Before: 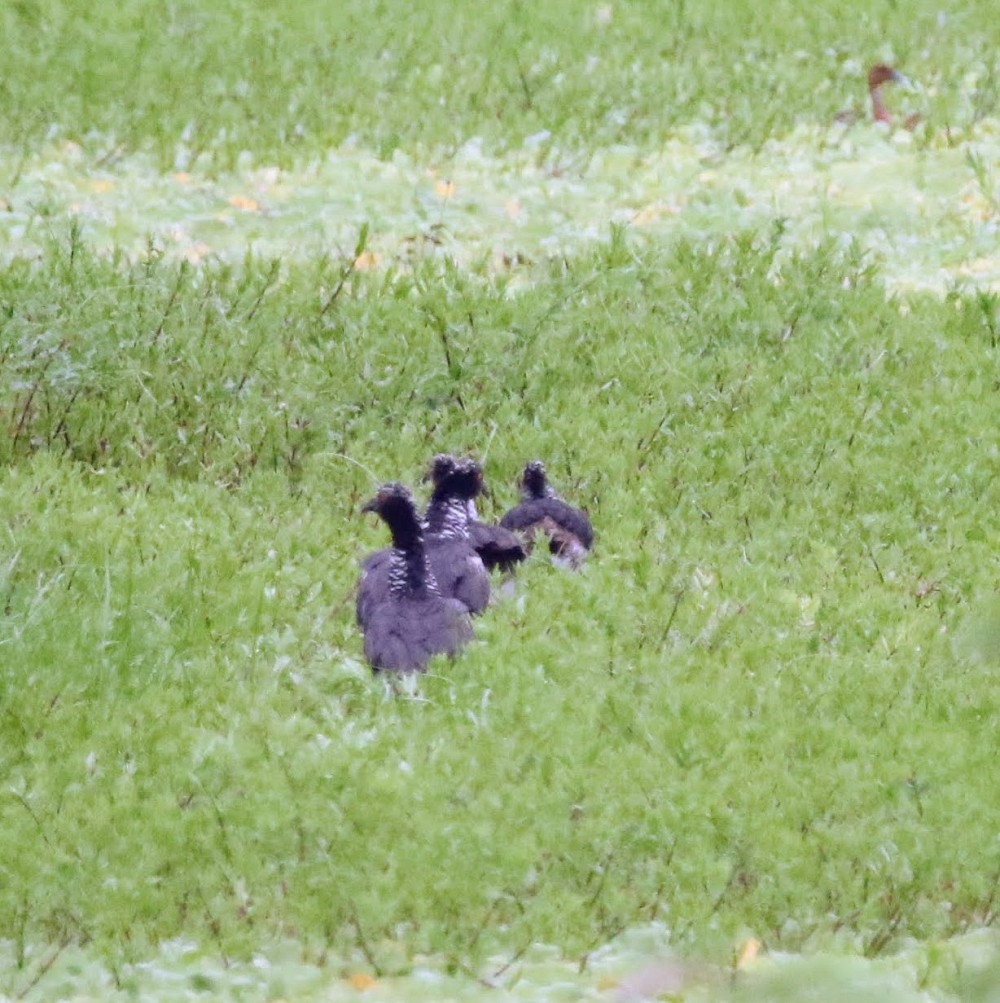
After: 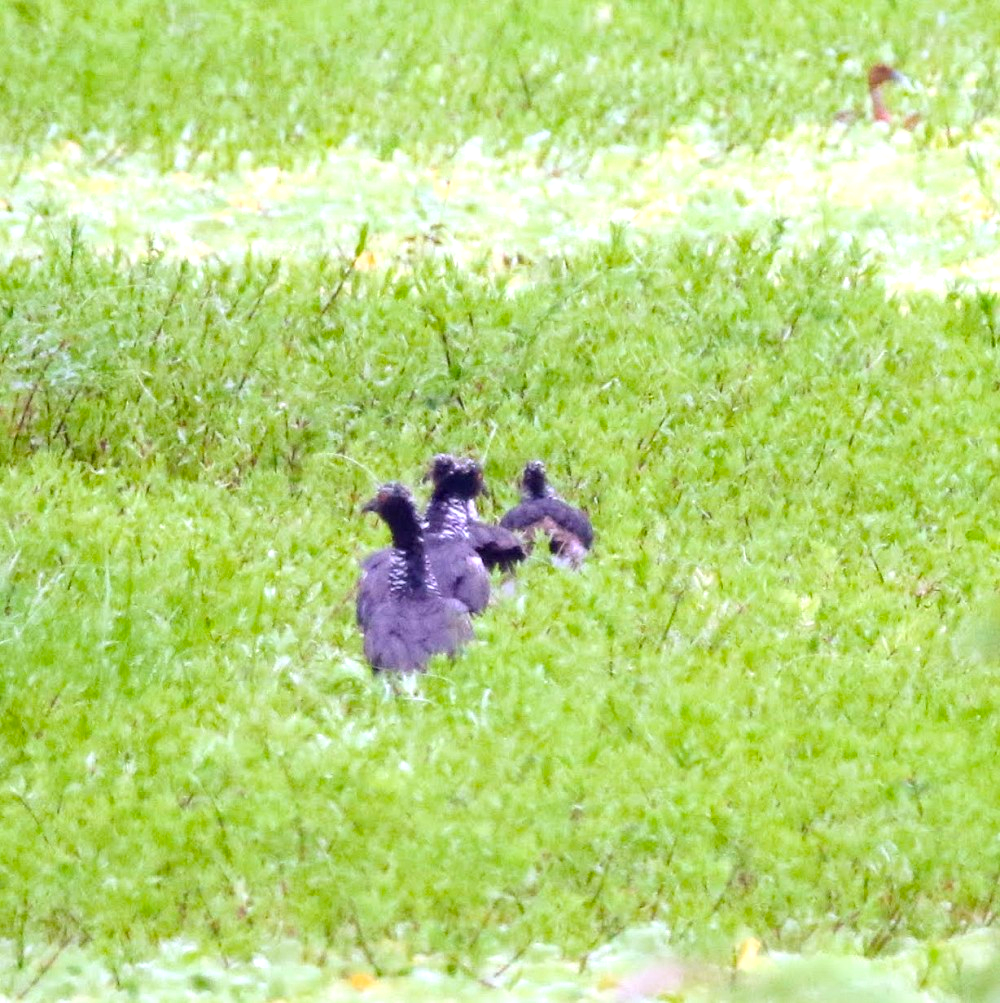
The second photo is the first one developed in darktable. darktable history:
exposure: exposure 0.64 EV, compensate highlight preservation false
color balance rgb: perceptual saturation grading › global saturation 25%, global vibrance 20%
